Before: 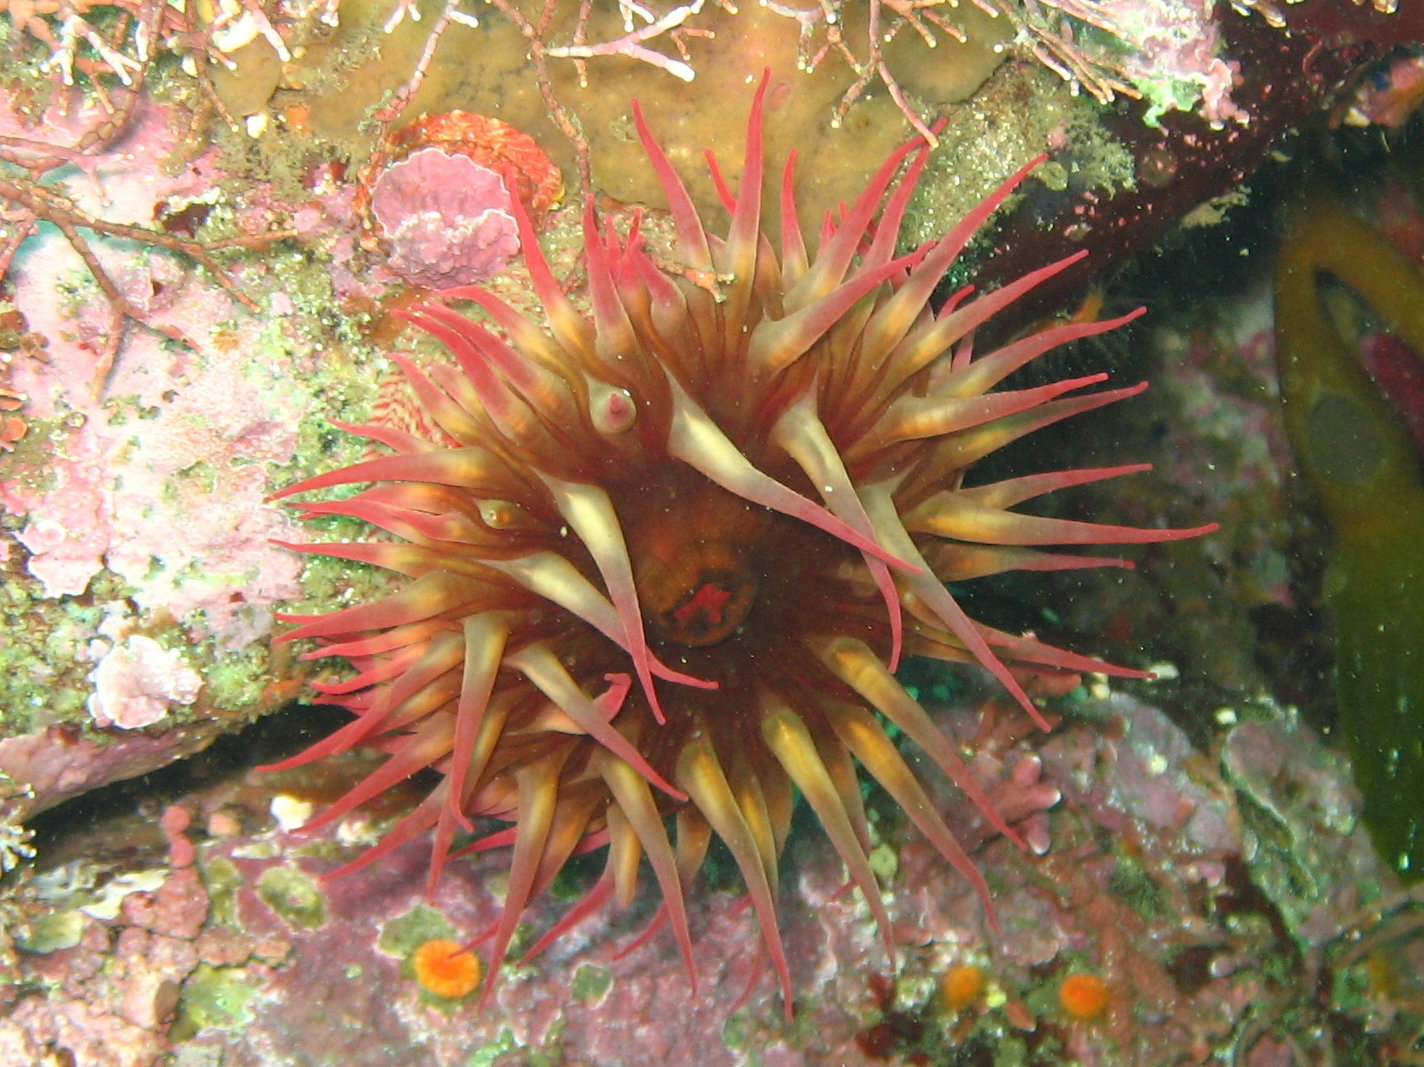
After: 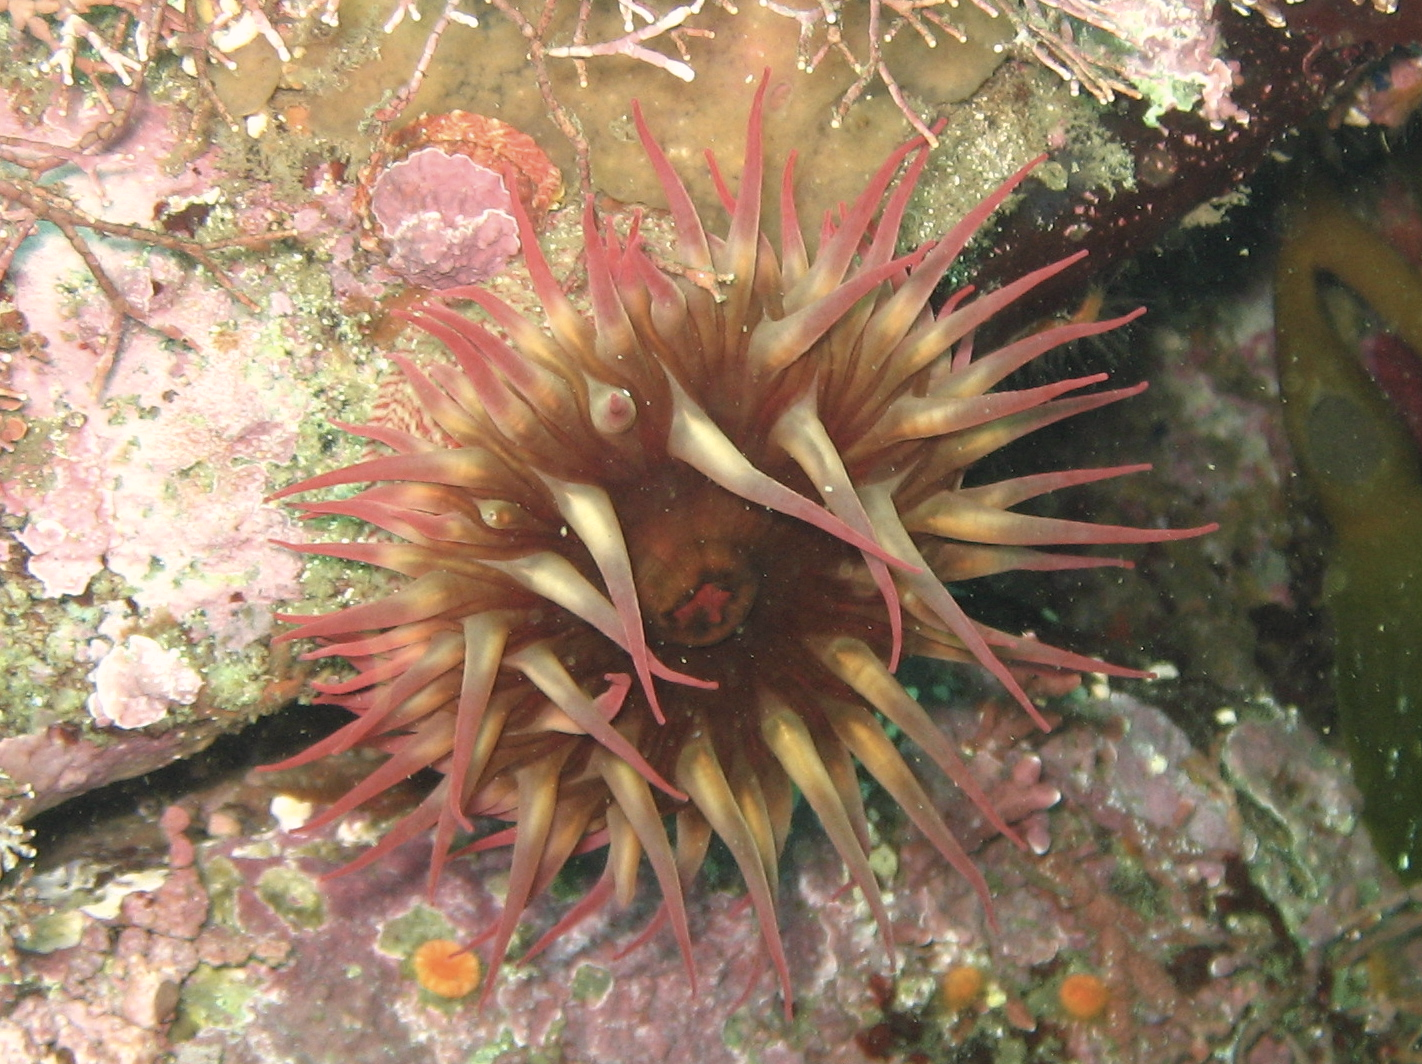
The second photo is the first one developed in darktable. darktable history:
color correction: highlights a* 5.59, highlights b* 5.24, saturation 0.68
crop: top 0.05%, bottom 0.098%
